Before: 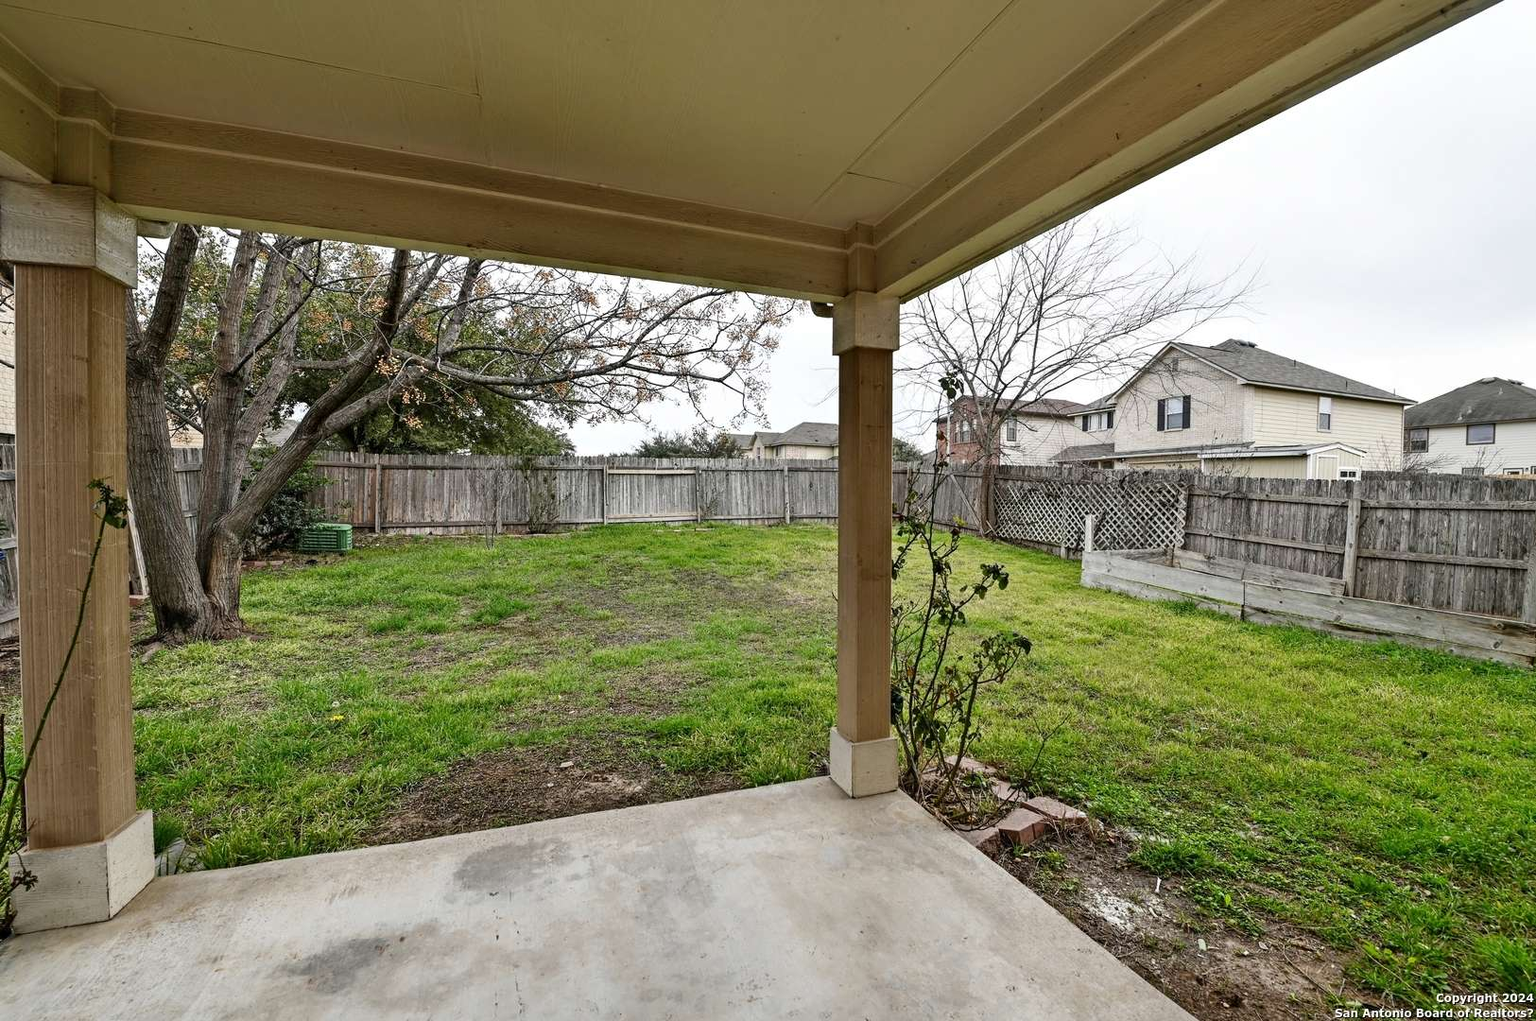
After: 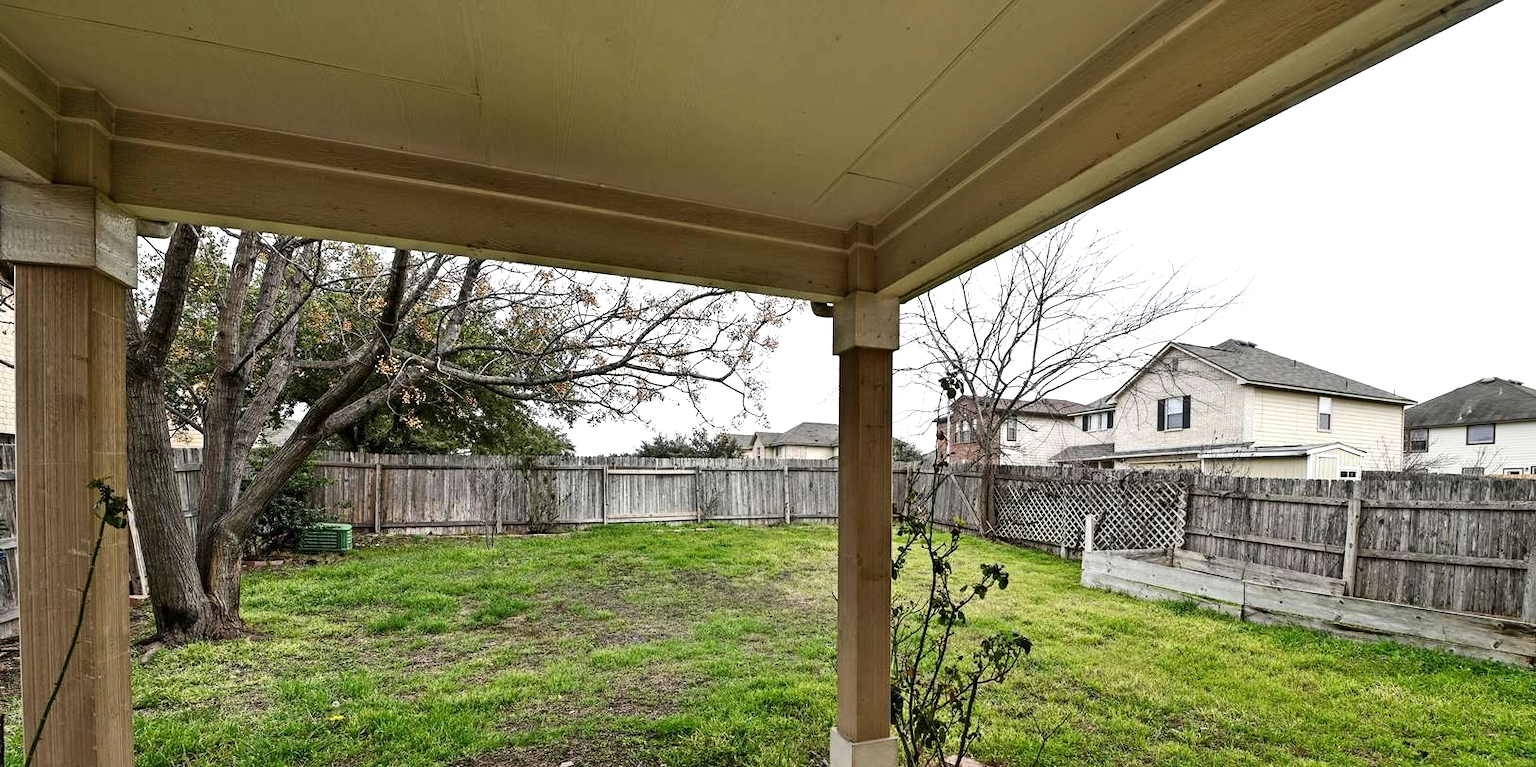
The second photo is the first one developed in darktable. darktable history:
crop: bottom 24.782%
tone equalizer: -8 EV -0.421 EV, -7 EV -0.405 EV, -6 EV -0.354 EV, -5 EV -0.201 EV, -3 EV 0.231 EV, -2 EV 0.357 EV, -1 EV 0.369 EV, +0 EV 0.42 EV, edges refinement/feathering 500, mask exposure compensation -1.57 EV, preserve details no
